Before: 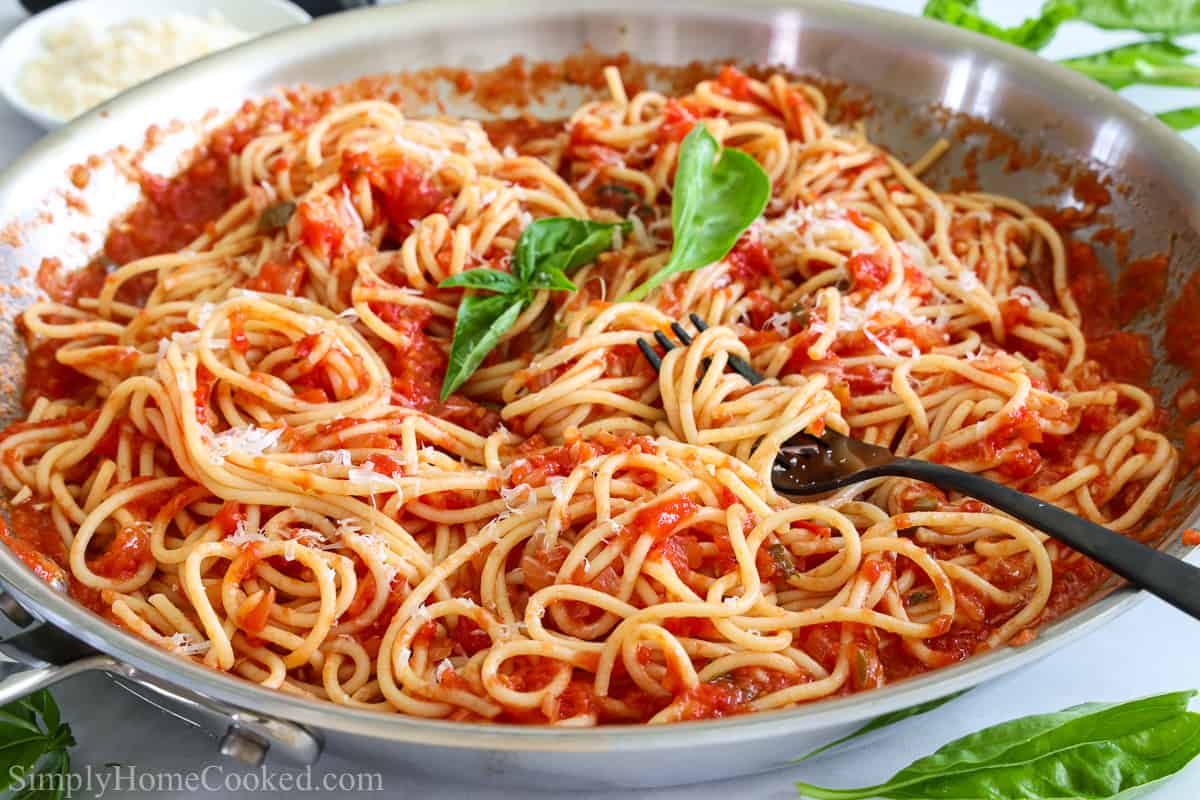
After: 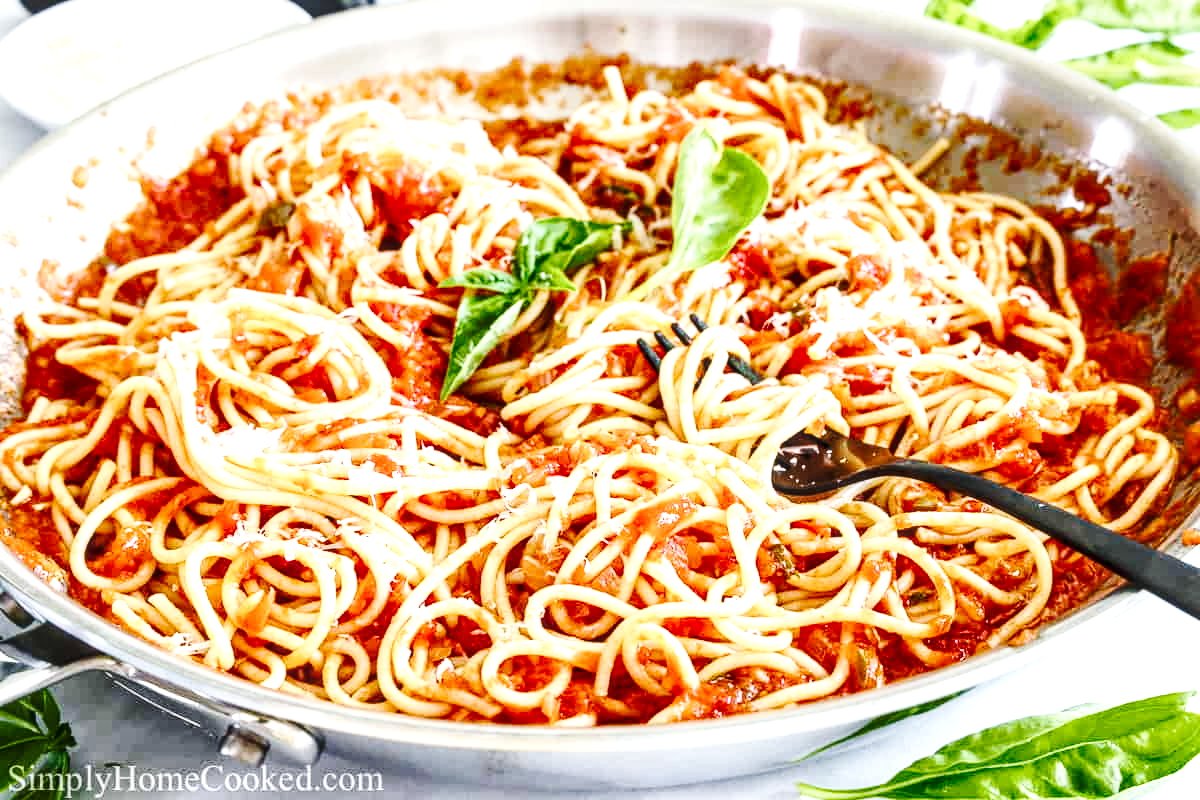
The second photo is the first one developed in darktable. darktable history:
local contrast: detail 150%
color balance rgb: perceptual saturation grading › global saturation 20%, perceptual saturation grading › highlights -25%, perceptual saturation grading › shadows 25%
tone equalizer: -8 EV -0.75 EV, -7 EV -0.7 EV, -6 EV -0.6 EV, -5 EV -0.4 EV, -3 EV 0.4 EV, -2 EV 0.6 EV, -1 EV 0.7 EV, +0 EV 0.75 EV, edges refinement/feathering 500, mask exposure compensation -1.57 EV, preserve details no
base curve: curves: ch0 [(0, 0.007) (0.028, 0.063) (0.121, 0.311) (0.46, 0.743) (0.859, 0.957) (1, 1)], preserve colors none
